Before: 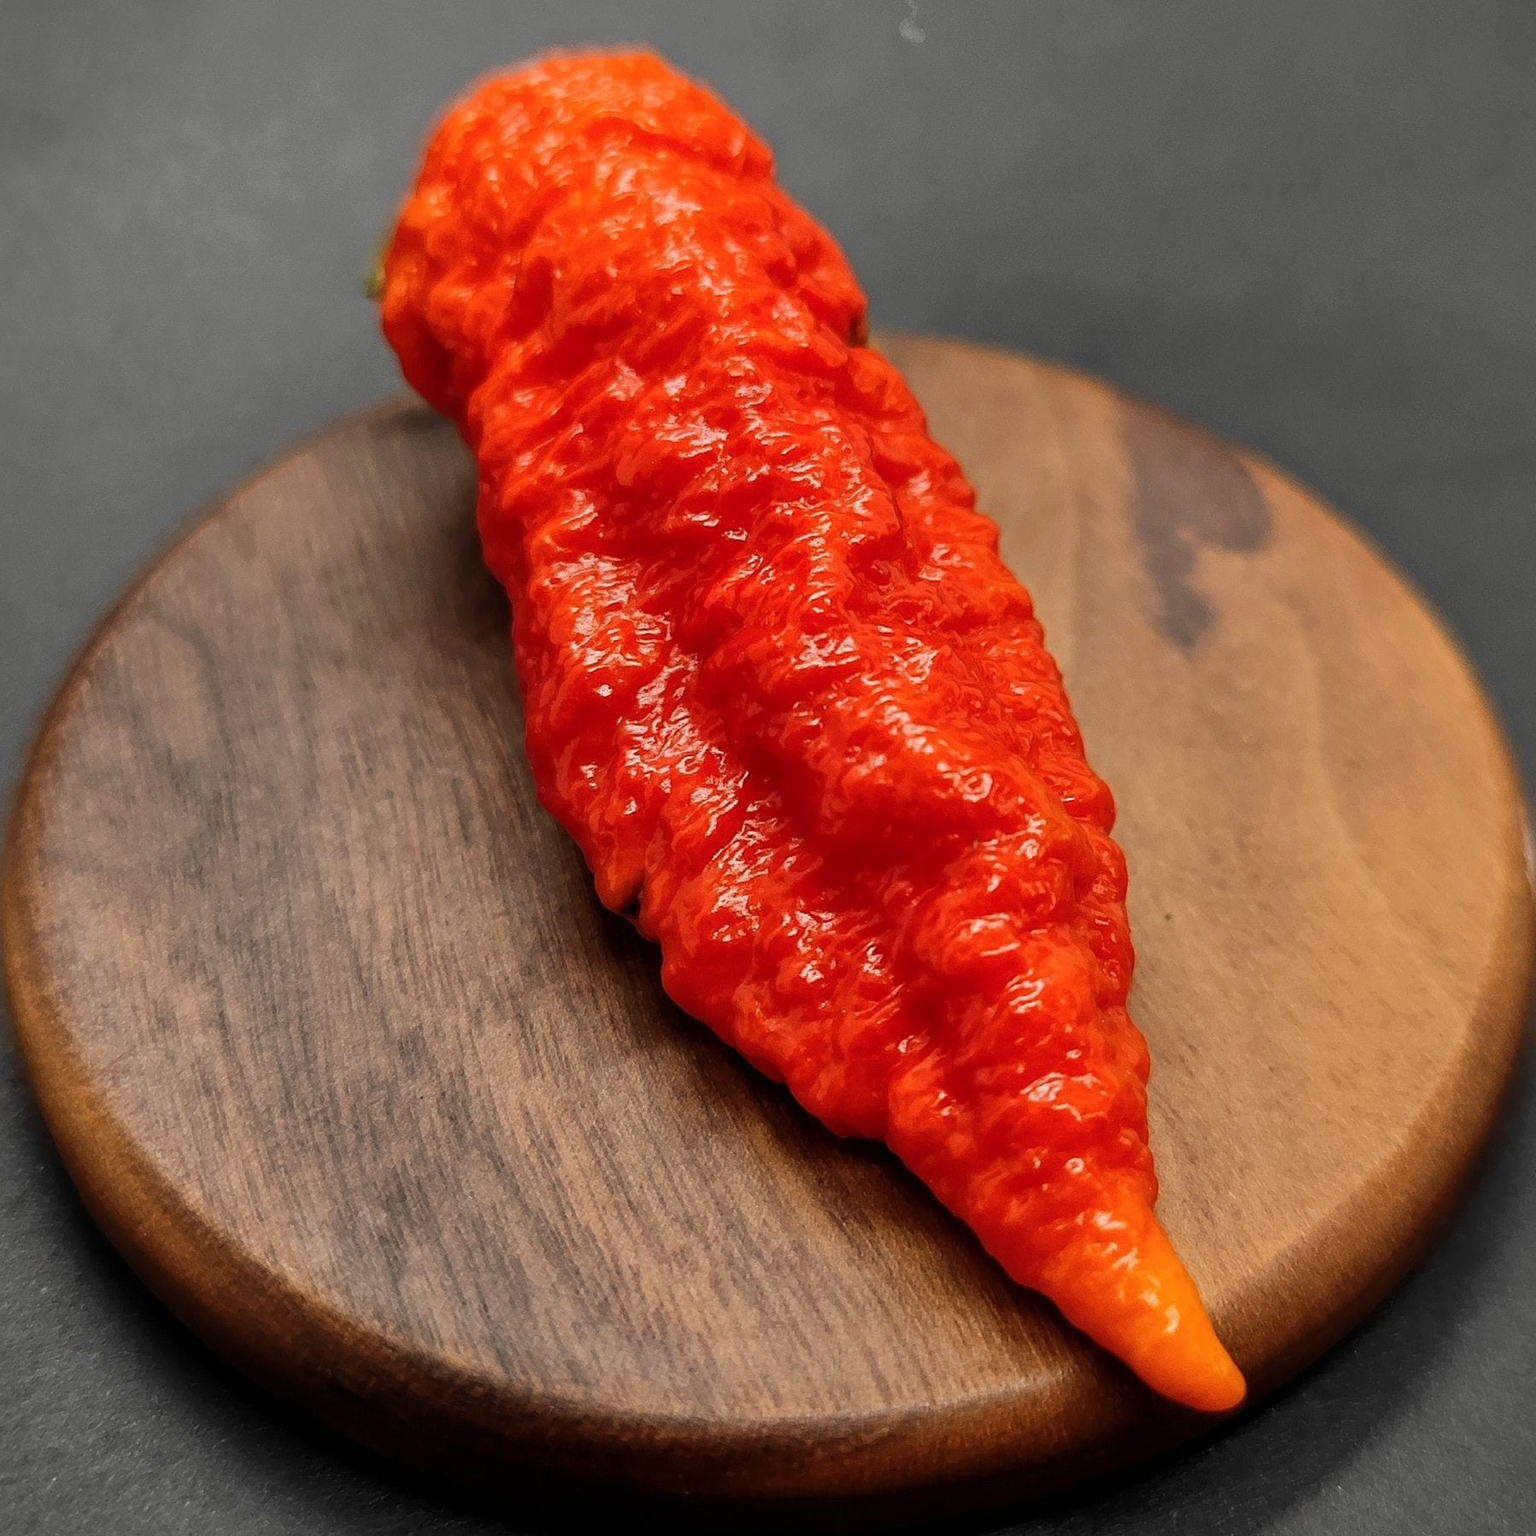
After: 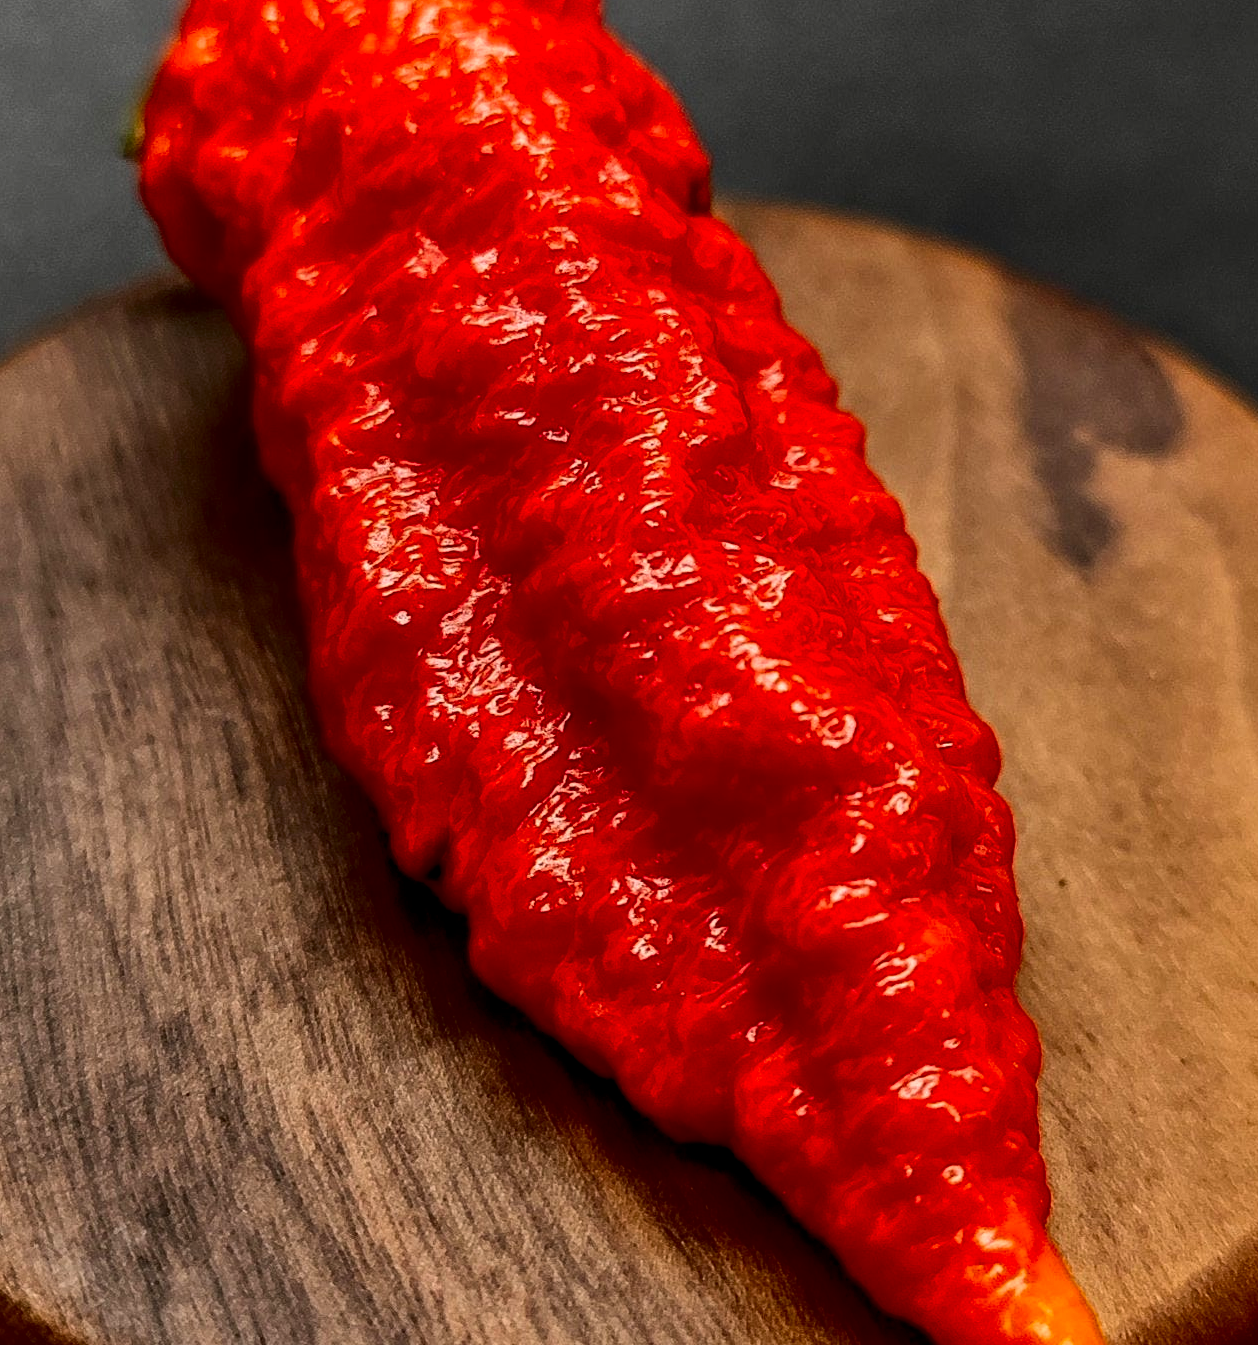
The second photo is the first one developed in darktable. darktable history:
crop and rotate: left 17.046%, top 10.659%, right 12.989%, bottom 14.553%
contrast brightness saturation: contrast 0.22, brightness -0.19, saturation 0.24
local contrast: on, module defaults
